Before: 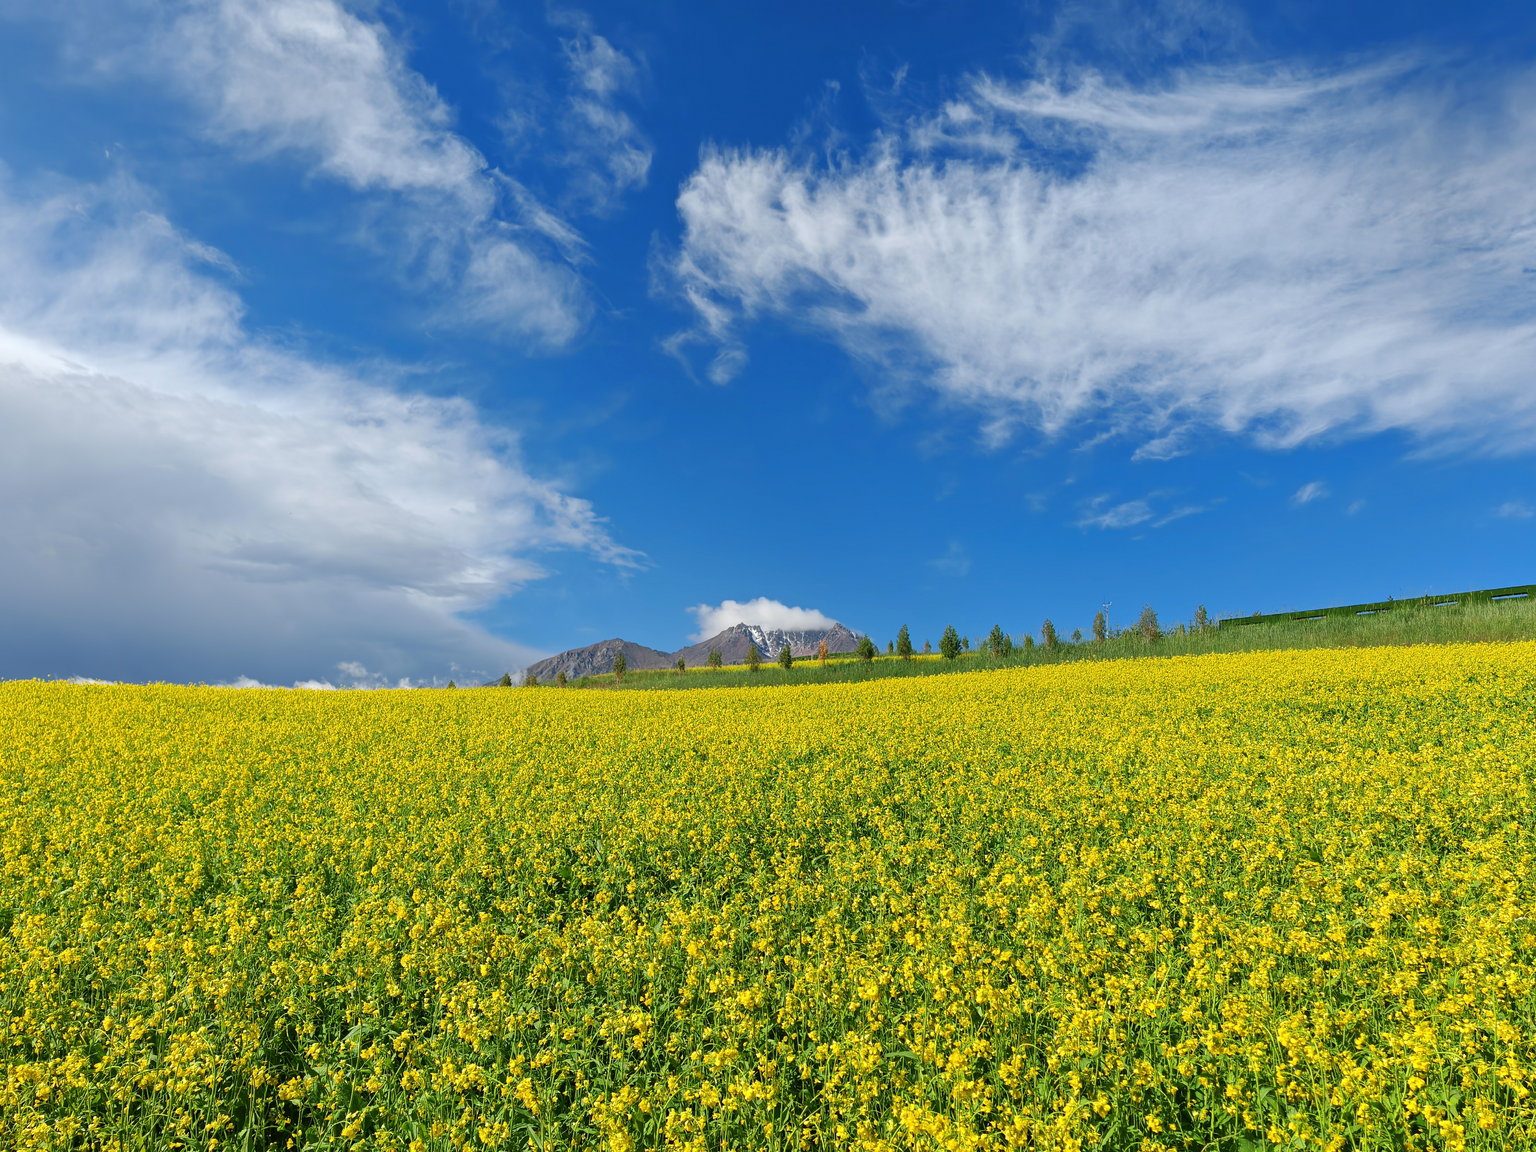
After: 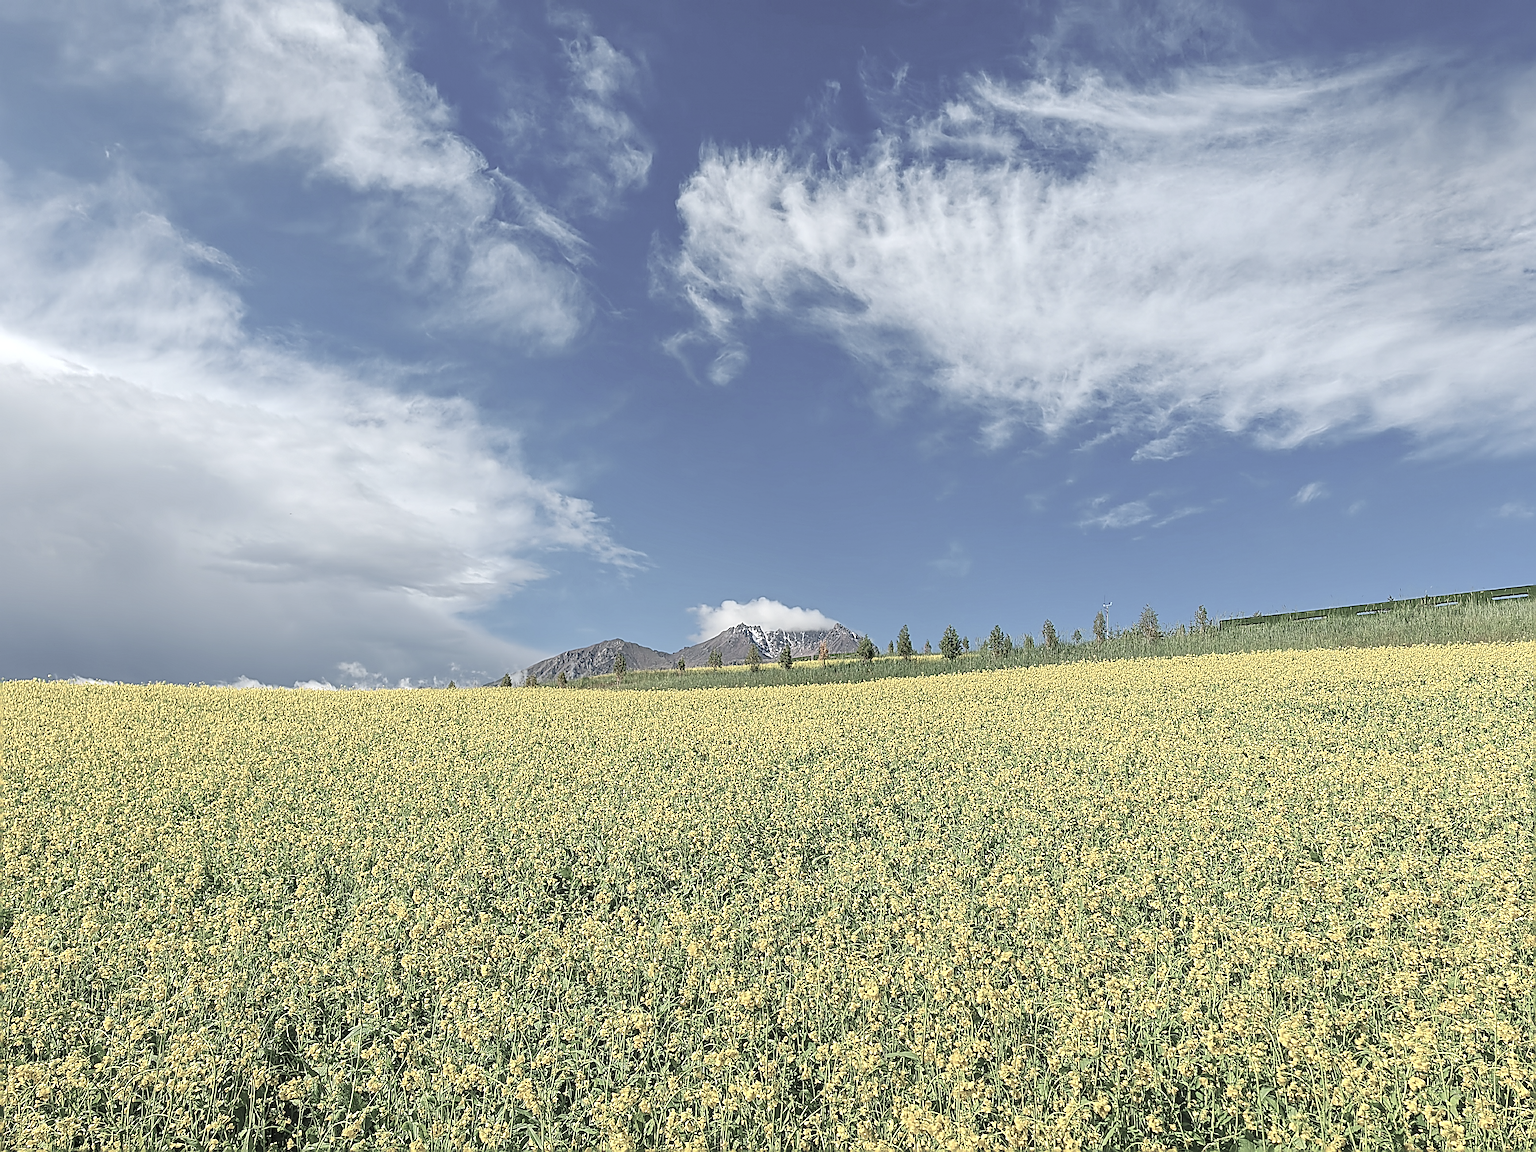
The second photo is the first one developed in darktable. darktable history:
contrast brightness saturation: brightness 0.183, saturation -0.52
local contrast: on, module defaults
sharpen: radius 3.155, amount 1.727
